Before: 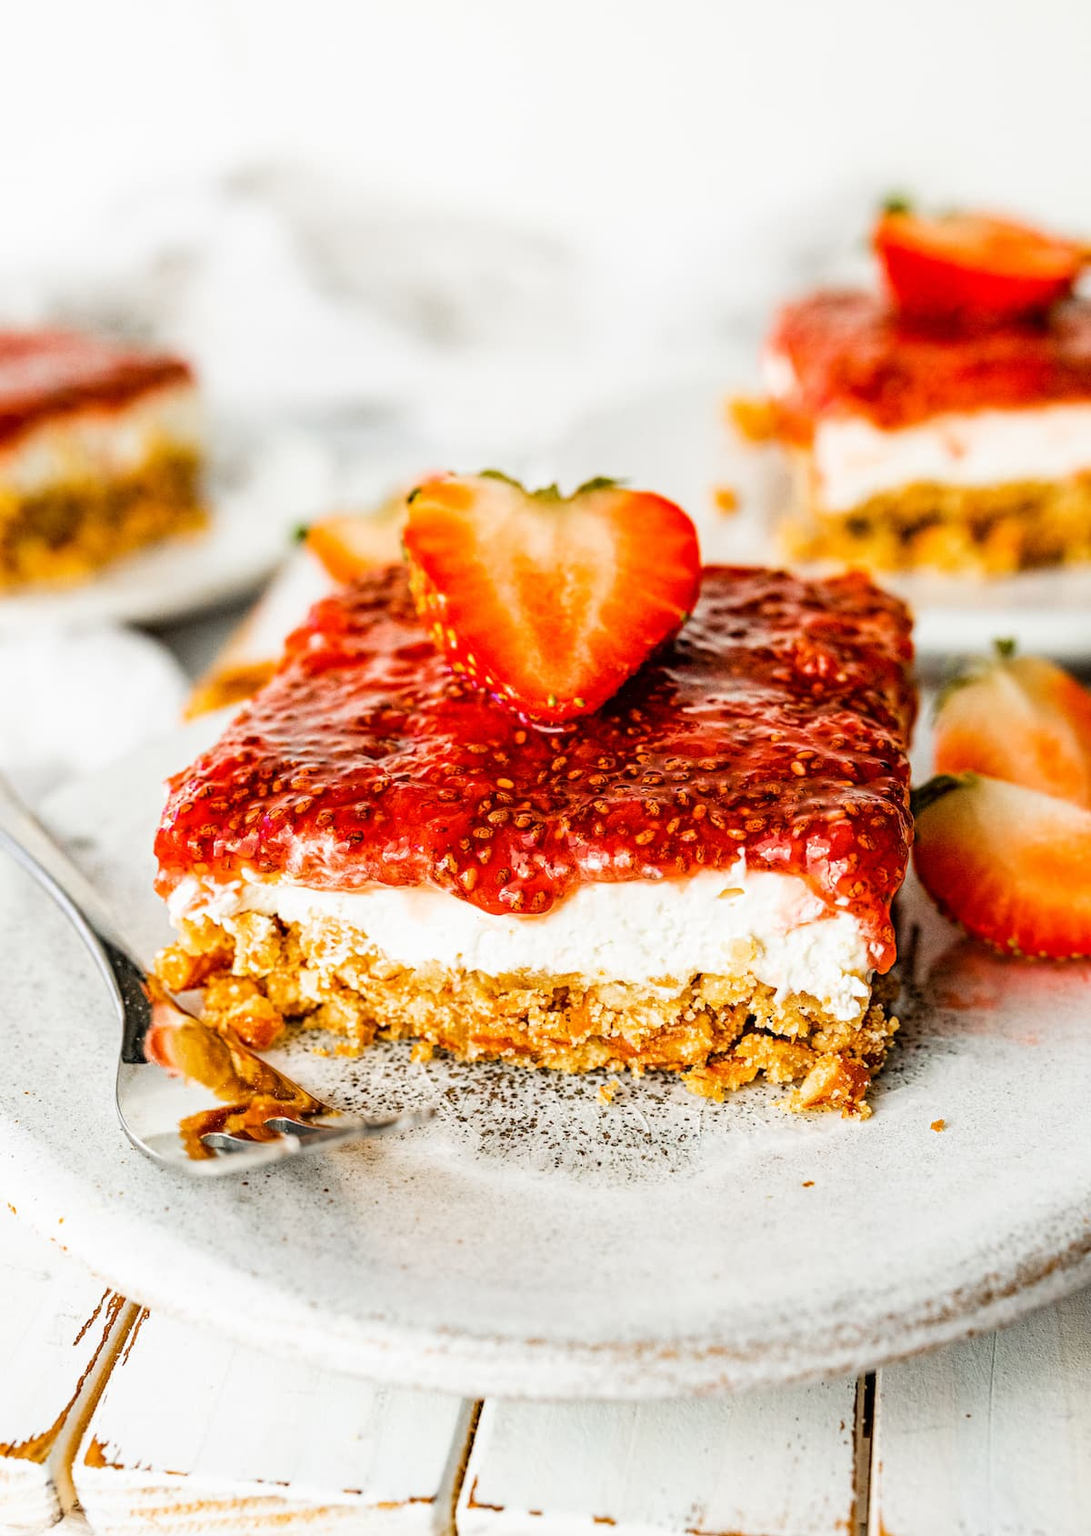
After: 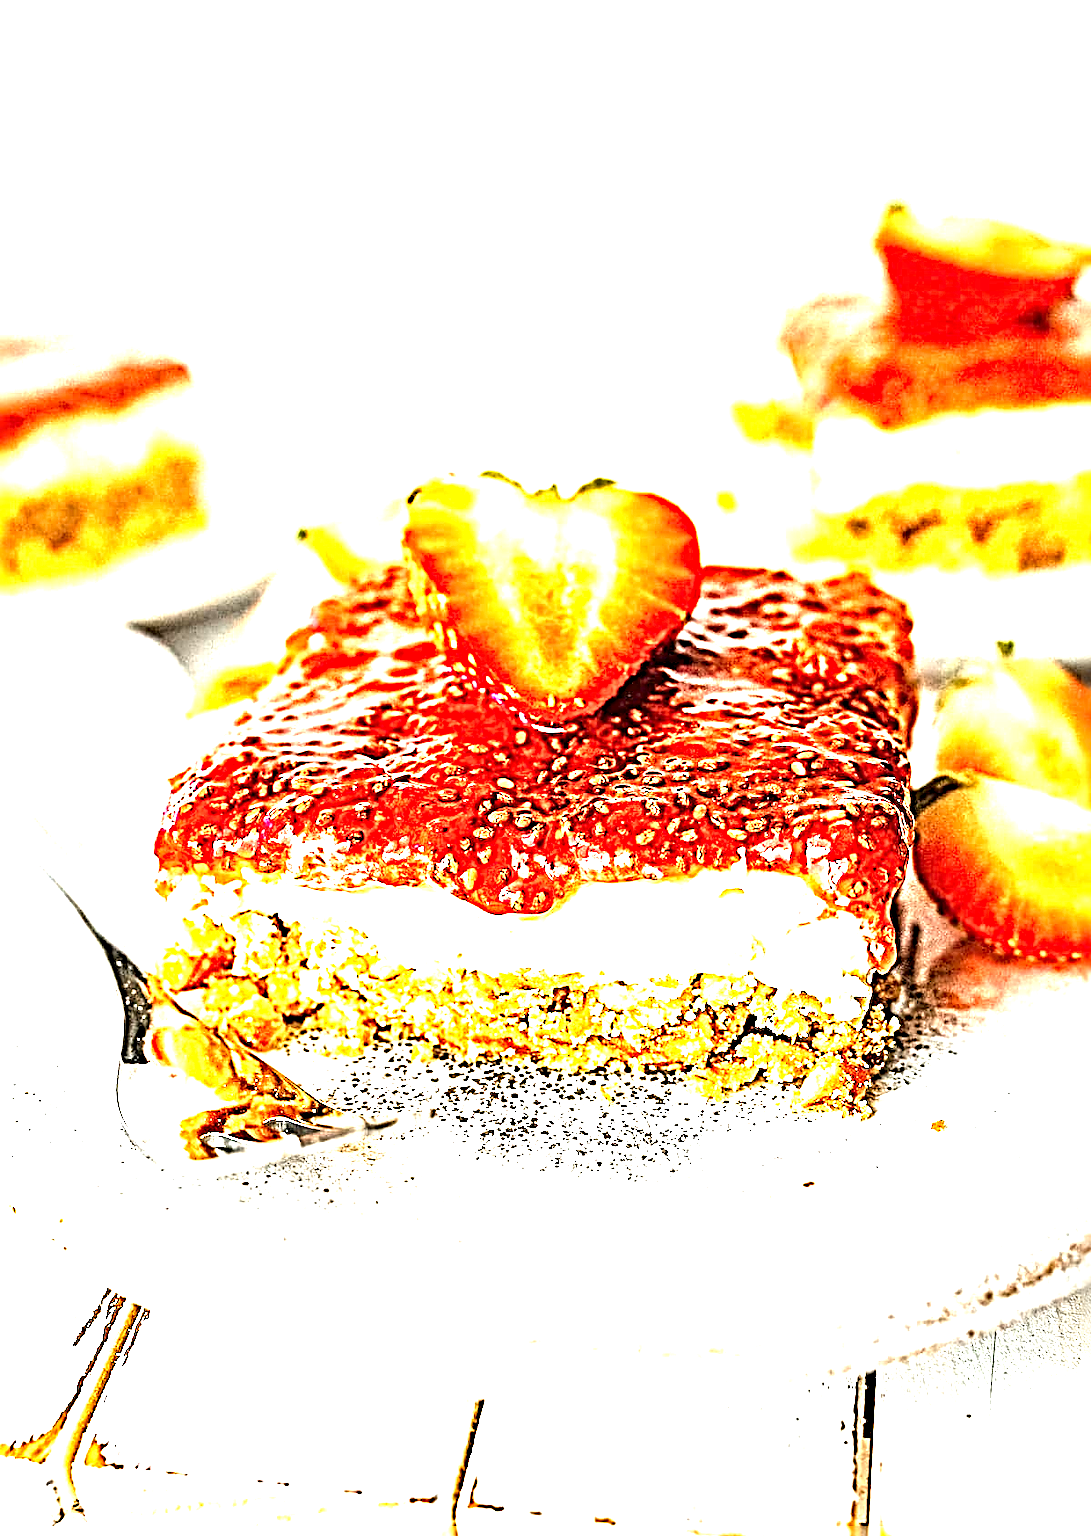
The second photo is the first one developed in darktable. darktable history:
sharpen: radius 4.018, amount 1.995
exposure: exposure 2.223 EV, compensate highlight preservation false
